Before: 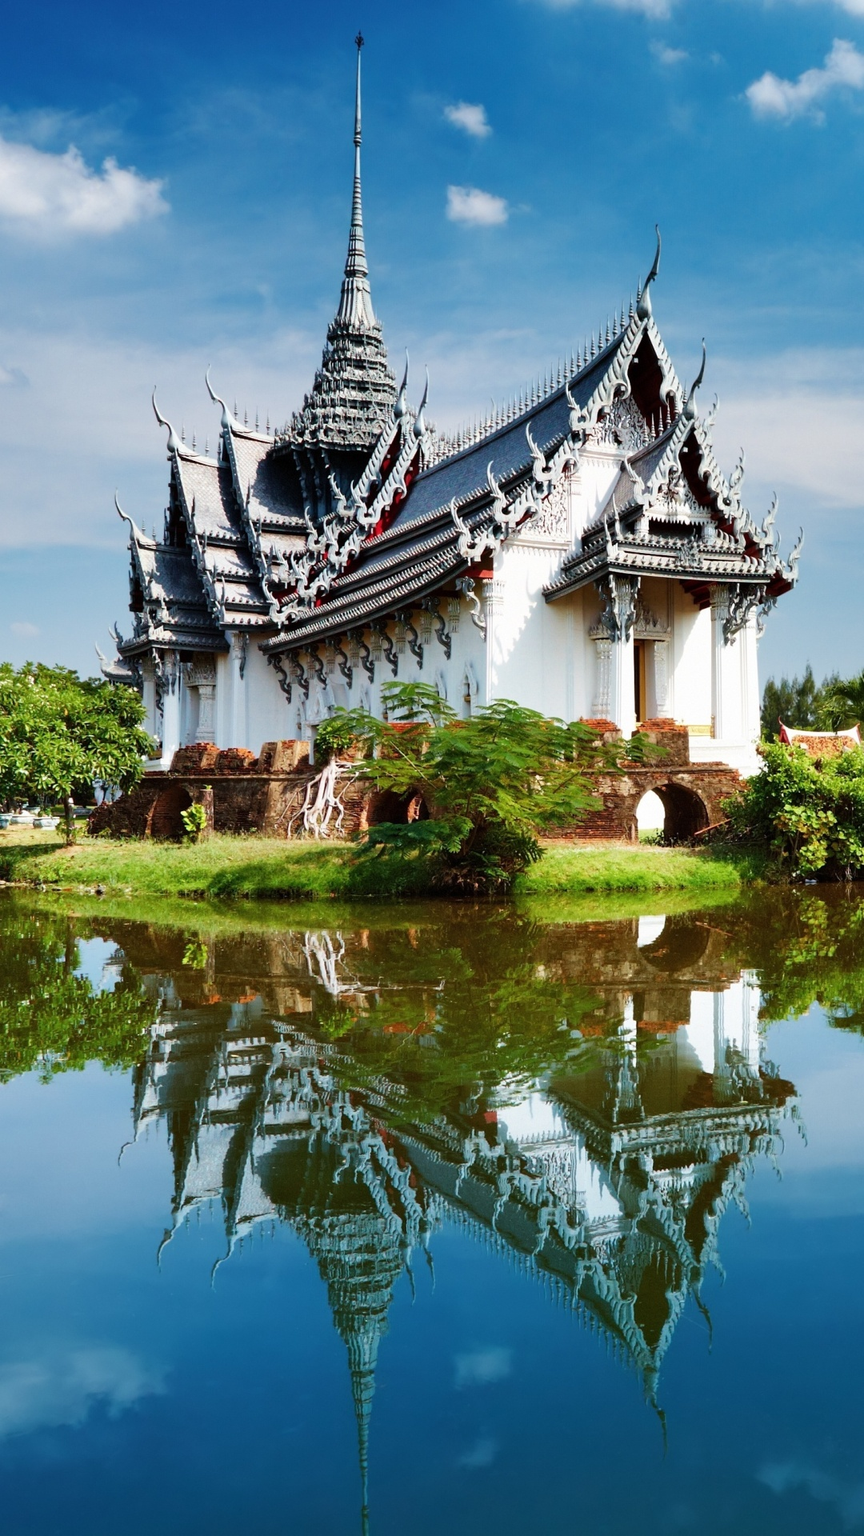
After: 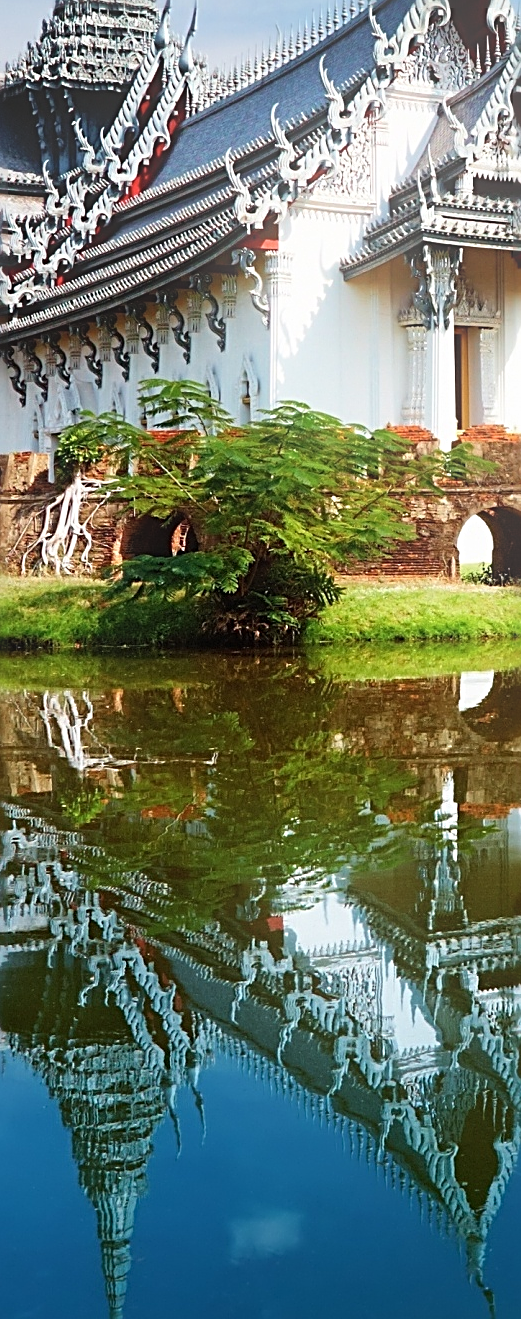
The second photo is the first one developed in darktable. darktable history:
crop: left 31.379%, top 24.658%, right 20.326%, bottom 6.628%
bloom: size 16%, threshold 98%, strength 20%
sharpen: radius 2.817, amount 0.715
